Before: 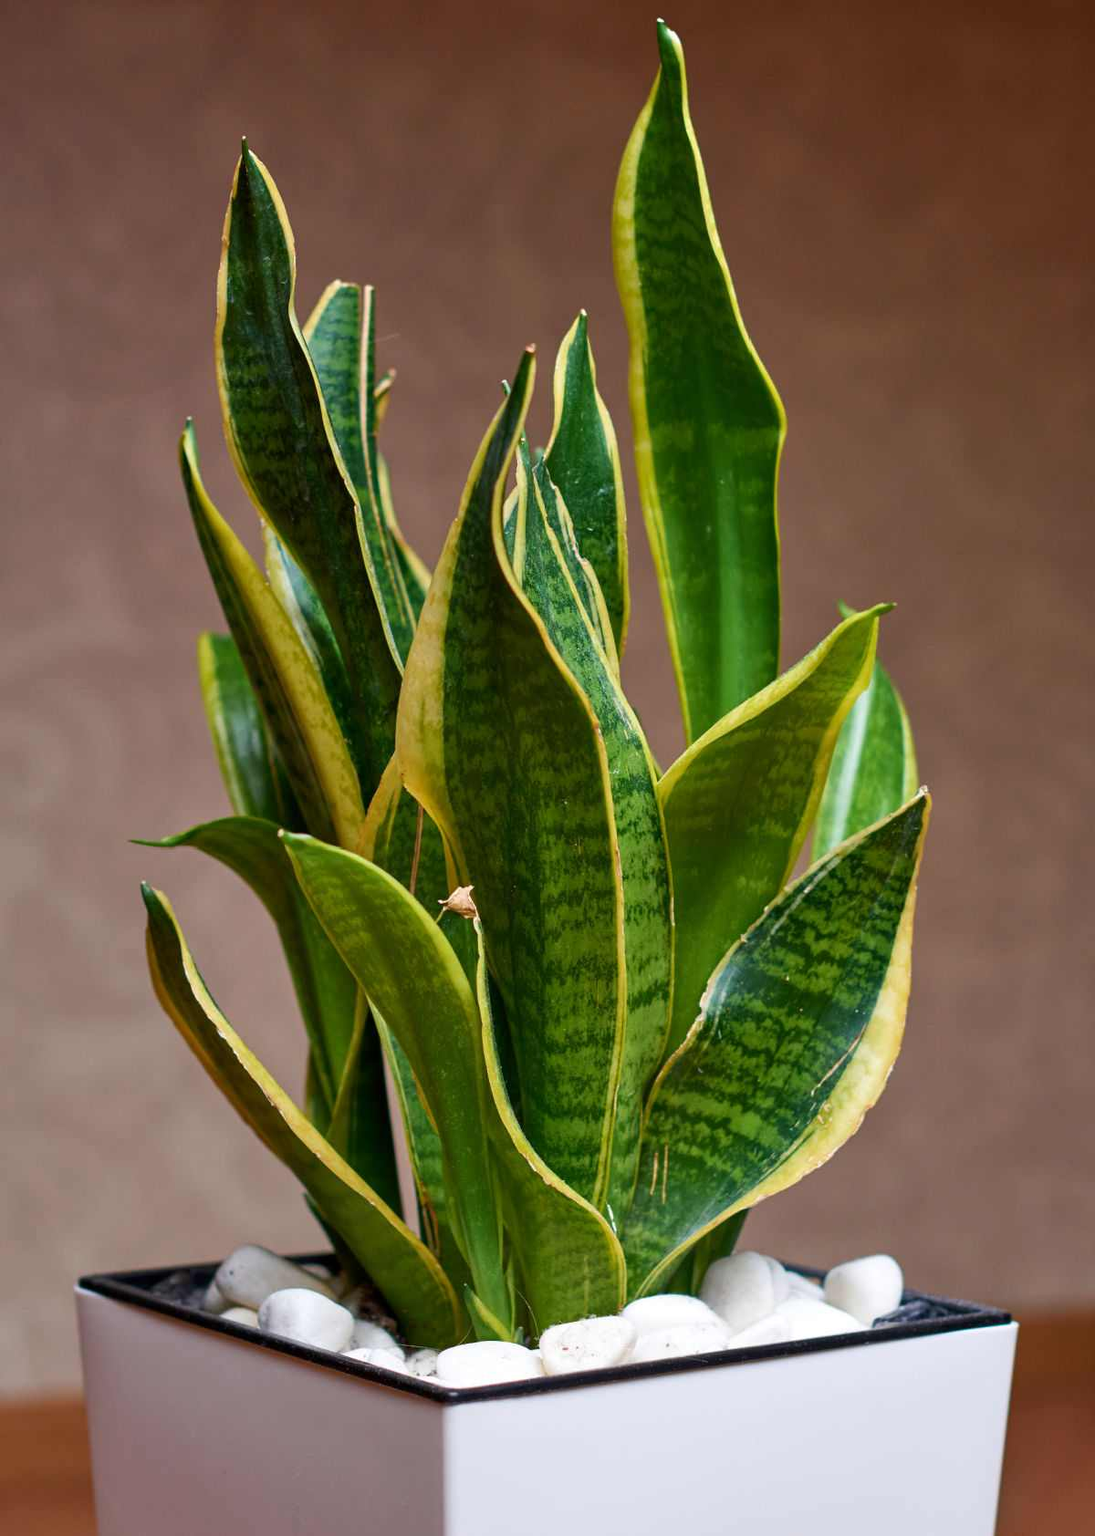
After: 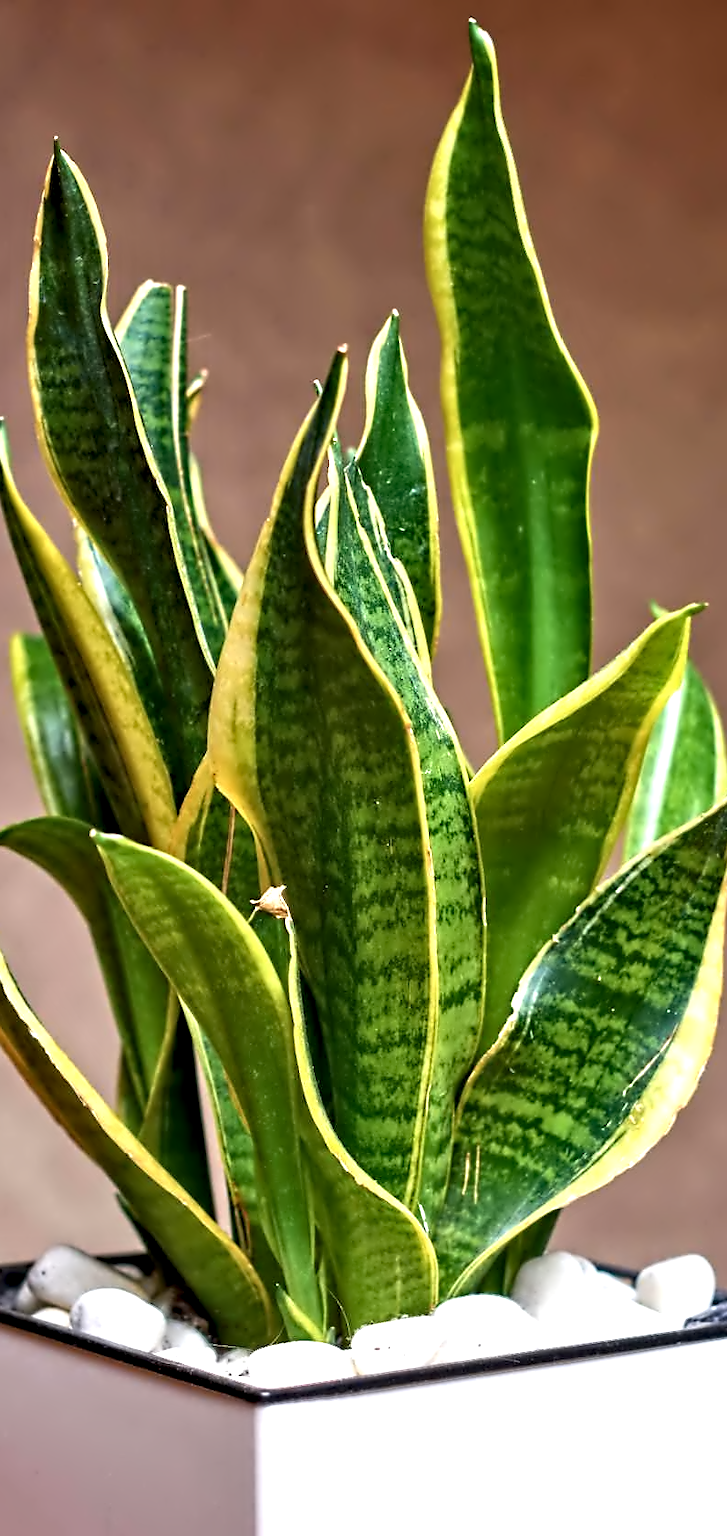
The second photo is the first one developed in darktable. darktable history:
crop: left 17.213%, right 16.251%
contrast equalizer: octaves 7, y [[0.5, 0.542, 0.583, 0.625, 0.667, 0.708], [0.5 ×6], [0.5 ×6], [0, 0.033, 0.067, 0.1, 0.133, 0.167], [0, 0.05, 0.1, 0.15, 0.2, 0.25]]
exposure: black level correction 0, exposure 0.698 EV, compensate highlight preservation false
